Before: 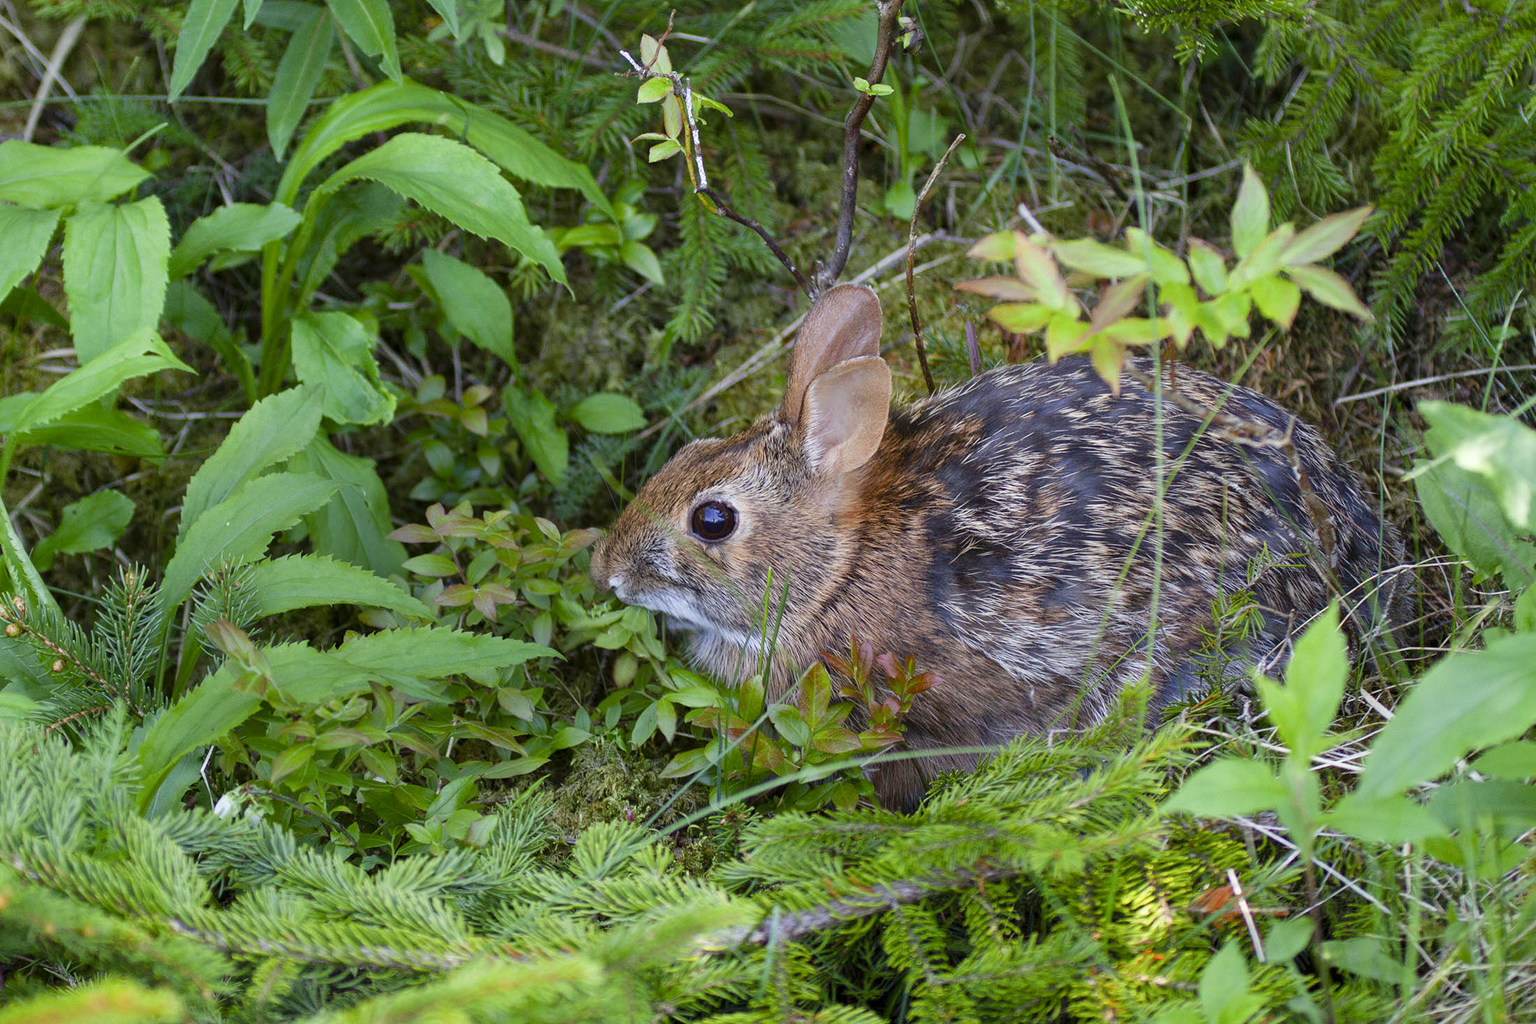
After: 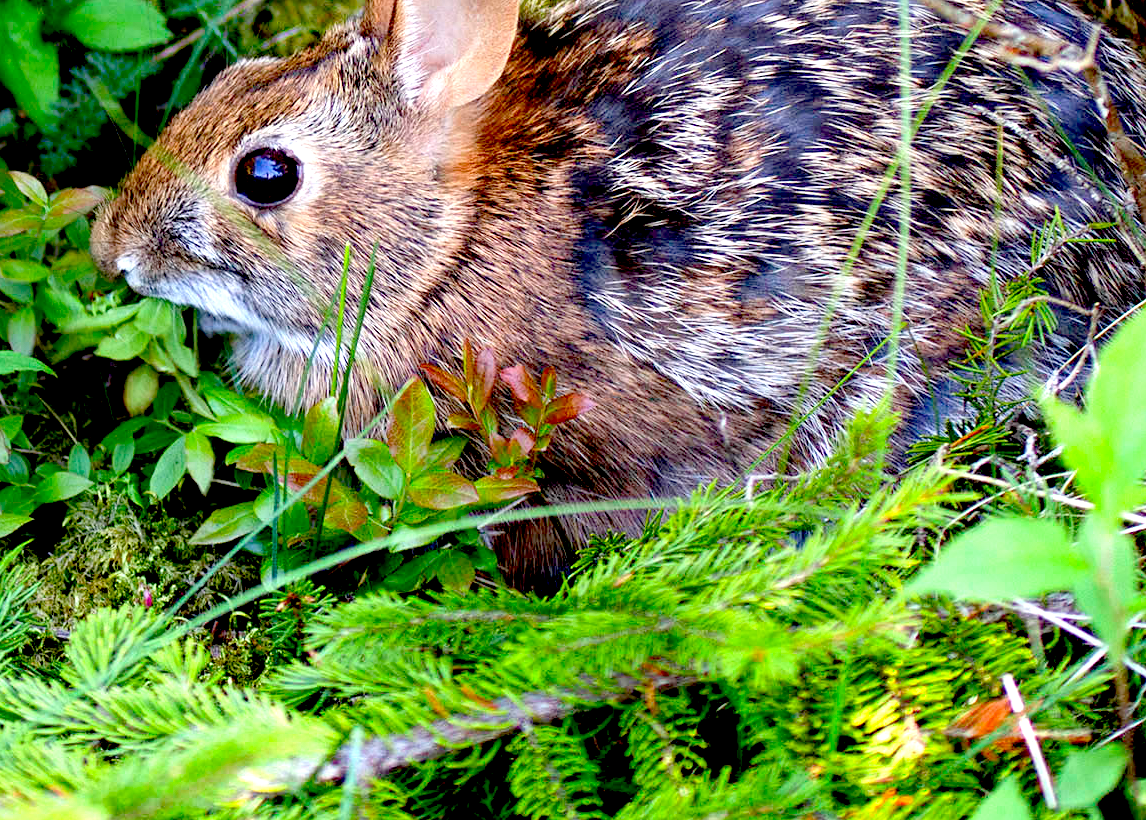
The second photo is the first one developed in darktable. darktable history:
exposure: black level correction 0.036, exposure 0.901 EV, compensate highlight preservation false
crop: left 34.323%, top 38.892%, right 13.561%, bottom 5.195%
